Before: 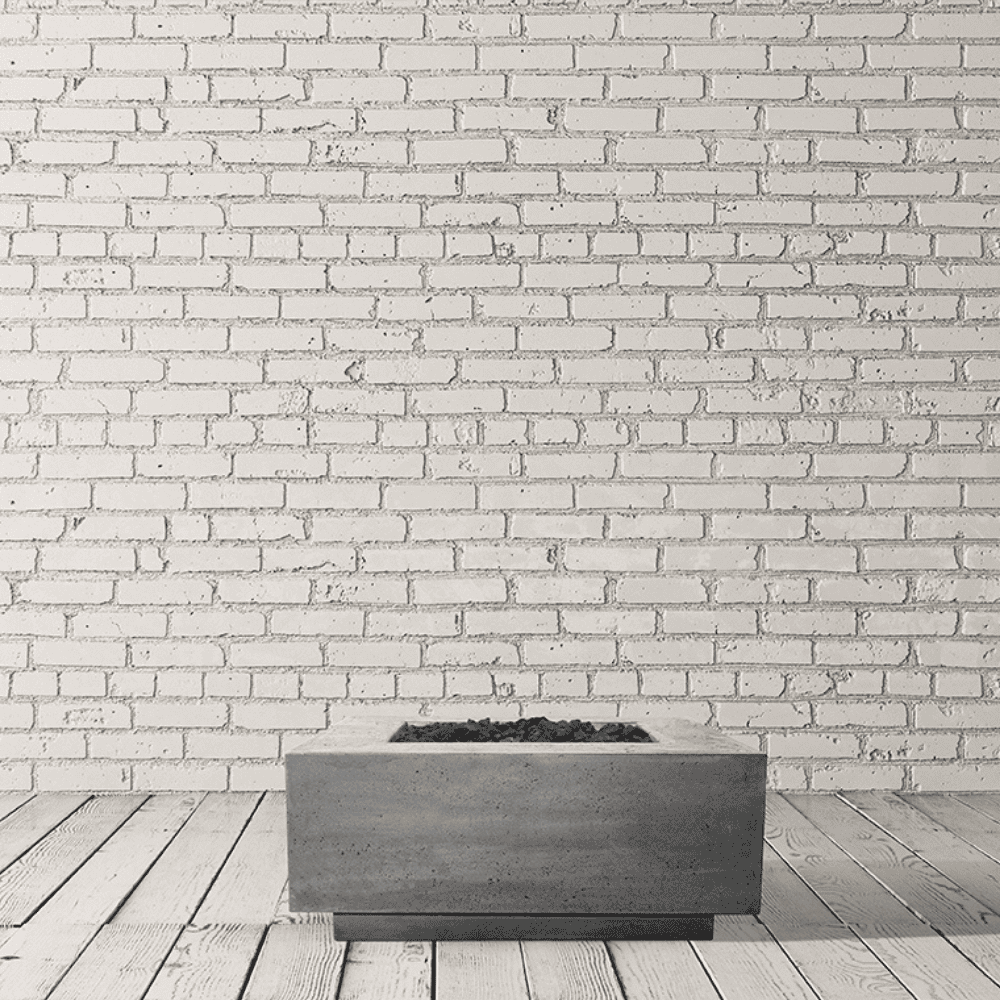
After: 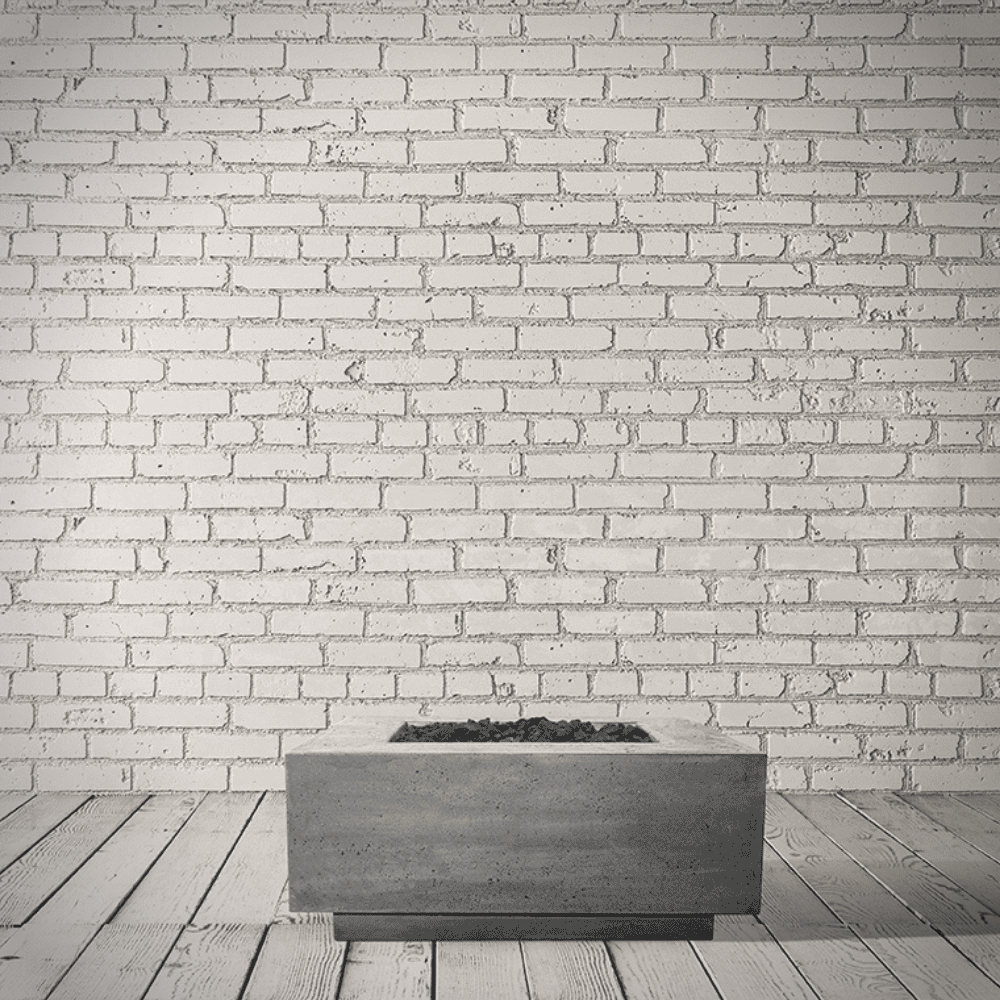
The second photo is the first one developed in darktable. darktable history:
vignetting: brightness -0.557, saturation -0.002, automatic ratio true
local contrast: detail 110%
